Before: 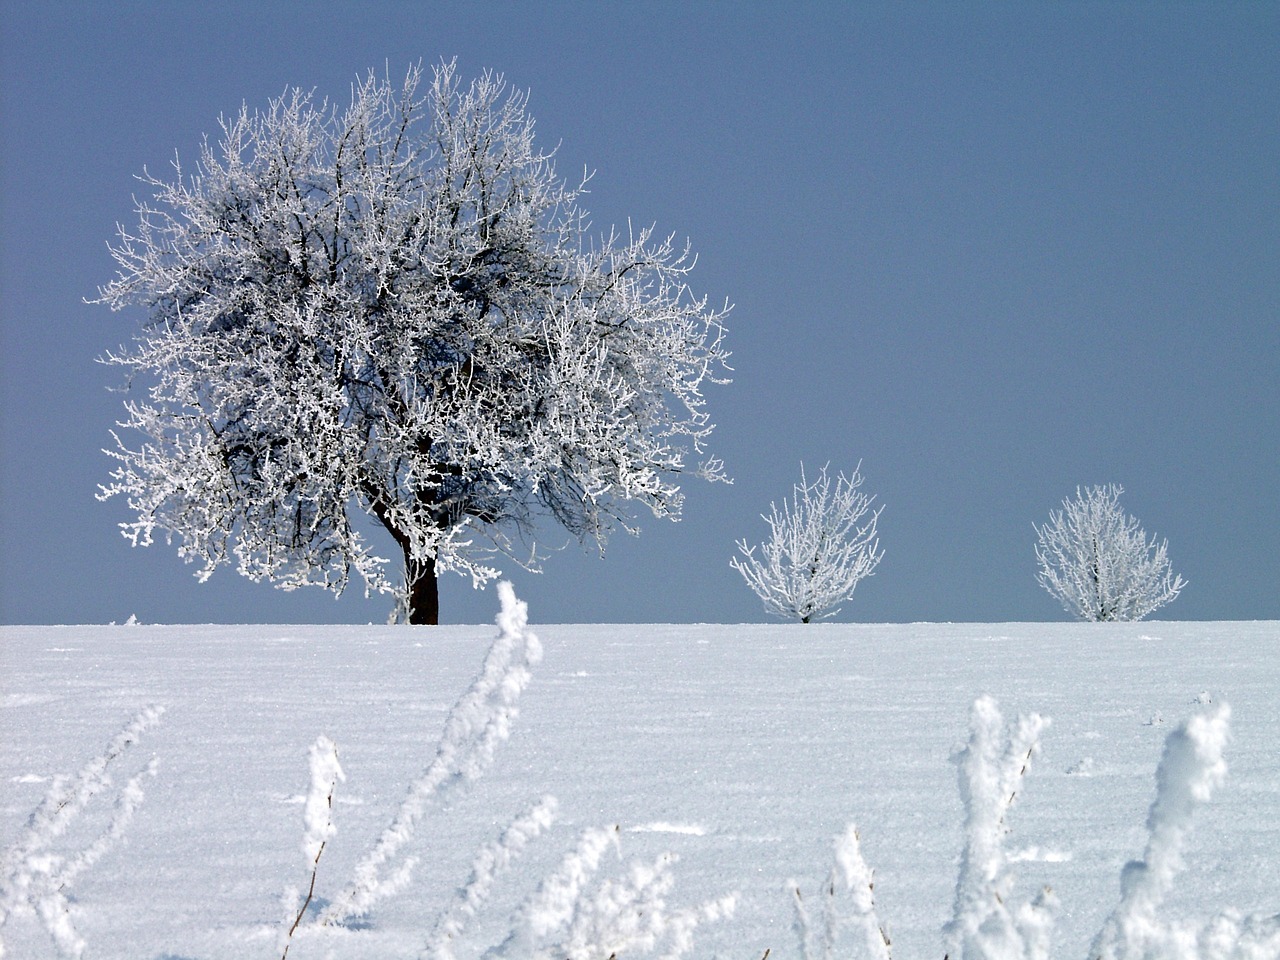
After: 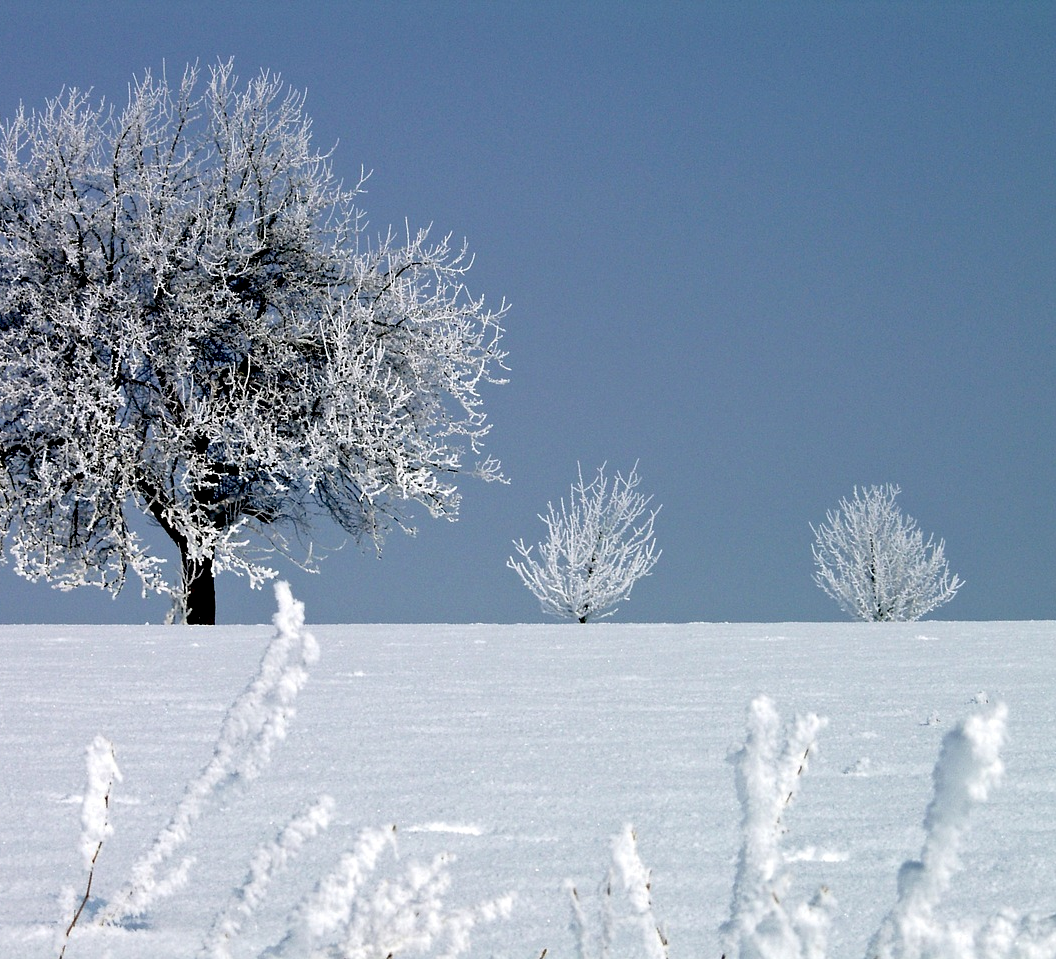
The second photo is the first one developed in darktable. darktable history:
crop: left 17.43%, bottom 0.02%
exposure: black level correction 0.01, exposure 0.007 EV, compensate exposure bias true, compensate highlight preservation false
